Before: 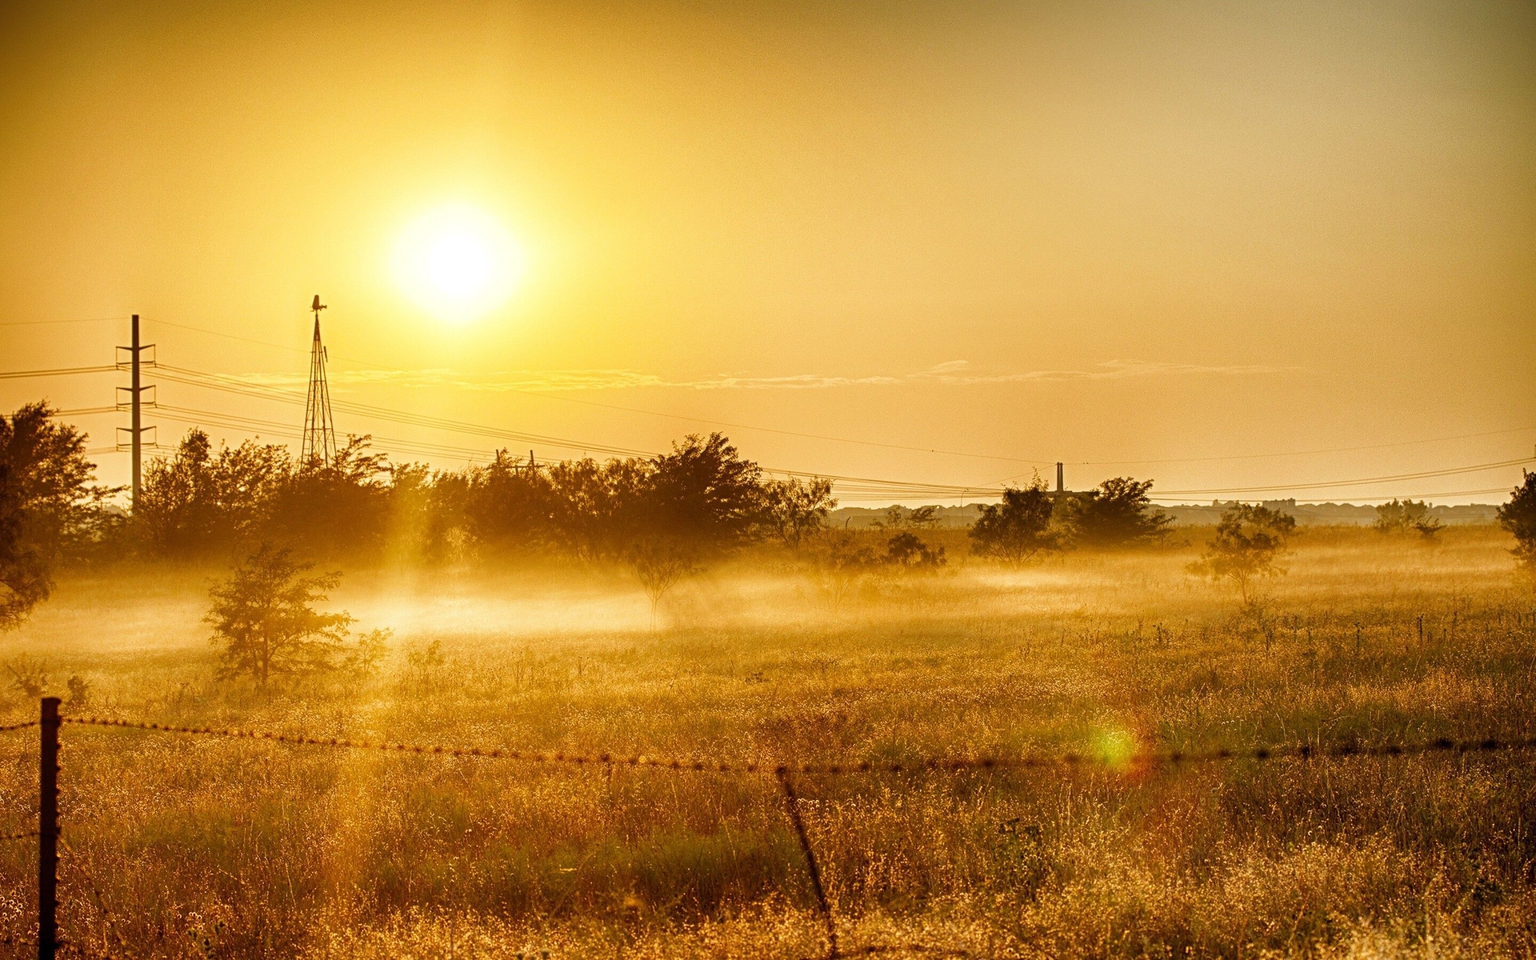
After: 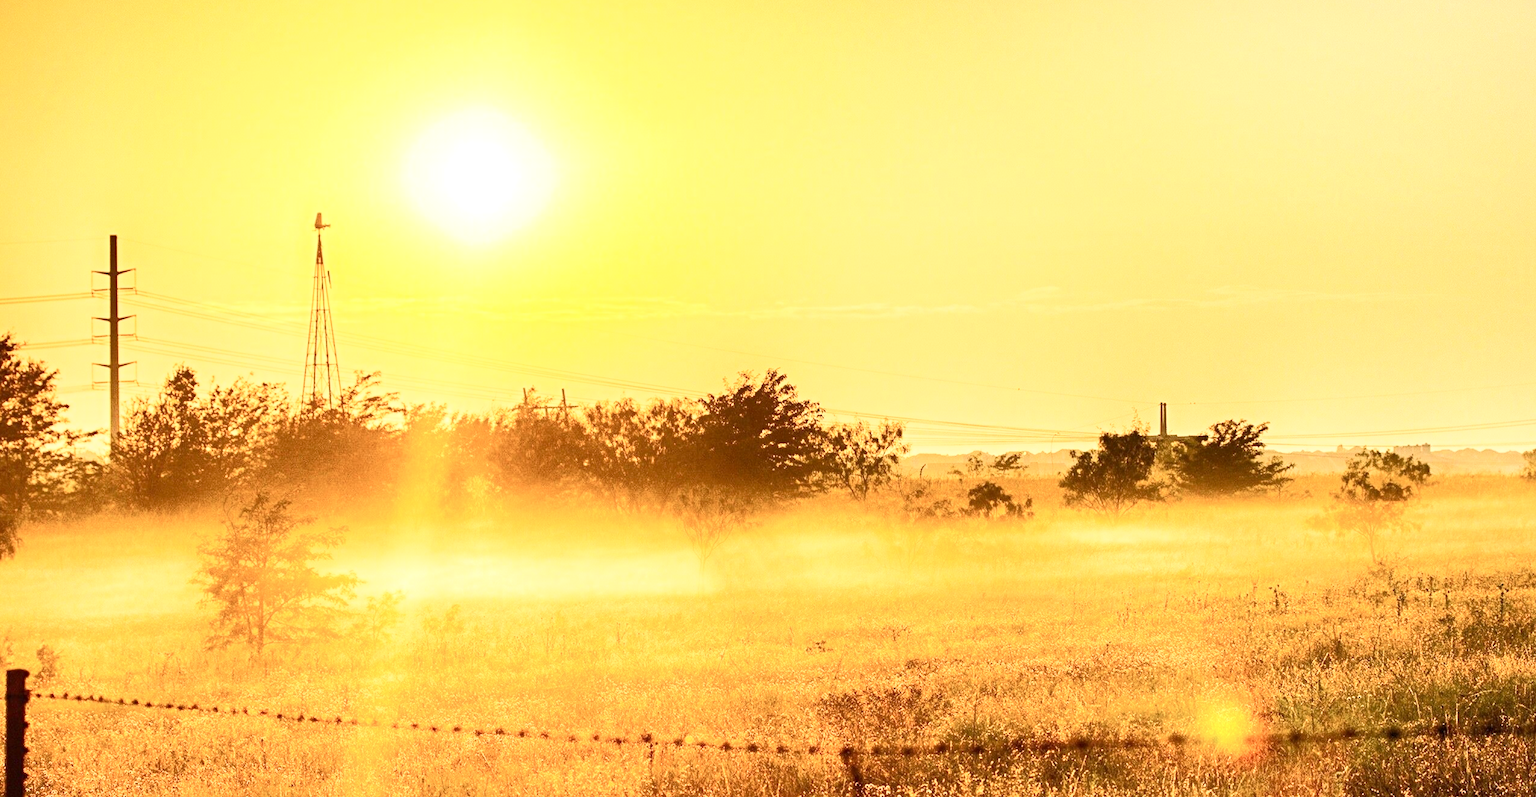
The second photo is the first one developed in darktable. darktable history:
tone curve: curves: ch0 [(0, 0) (0.003, 0.003) (0.011, 0.008) (0.025, 0.018) (0.044, 0.04) (0.069, 0.062) (0.1, 0.09) (0.136, 0.121) (0.177, 0.158) (0.224, 0.197) (0.277, 0.255) (0.335, 0.314) (0.399, 0.391) (0.468, 0.496) (0.543, 0.683) (0.623, 0.801) (0.709, 0.883) (0.801, 0.94) (0.898, 0.984) (1, 1)], color space Lab, independent channels
tone equalizer: -8 EV 1 EV, -7 EV 1.03 EV, -6 EV 1.01 EV, -5 EV 0.998 EV, -4 EV 1.02 EV, -3 EV 0.746 EV, -2 EV 0.517 EV, -1 EV 0.257 EV, edges refinement/feathering 500, mask exposure compensation -1.57 EV, preserve details no
exposure: compensate highlight preservation false
crop and rotate: left 2.33%, top 11.318%, right 9.605%, bottom 15.466%
